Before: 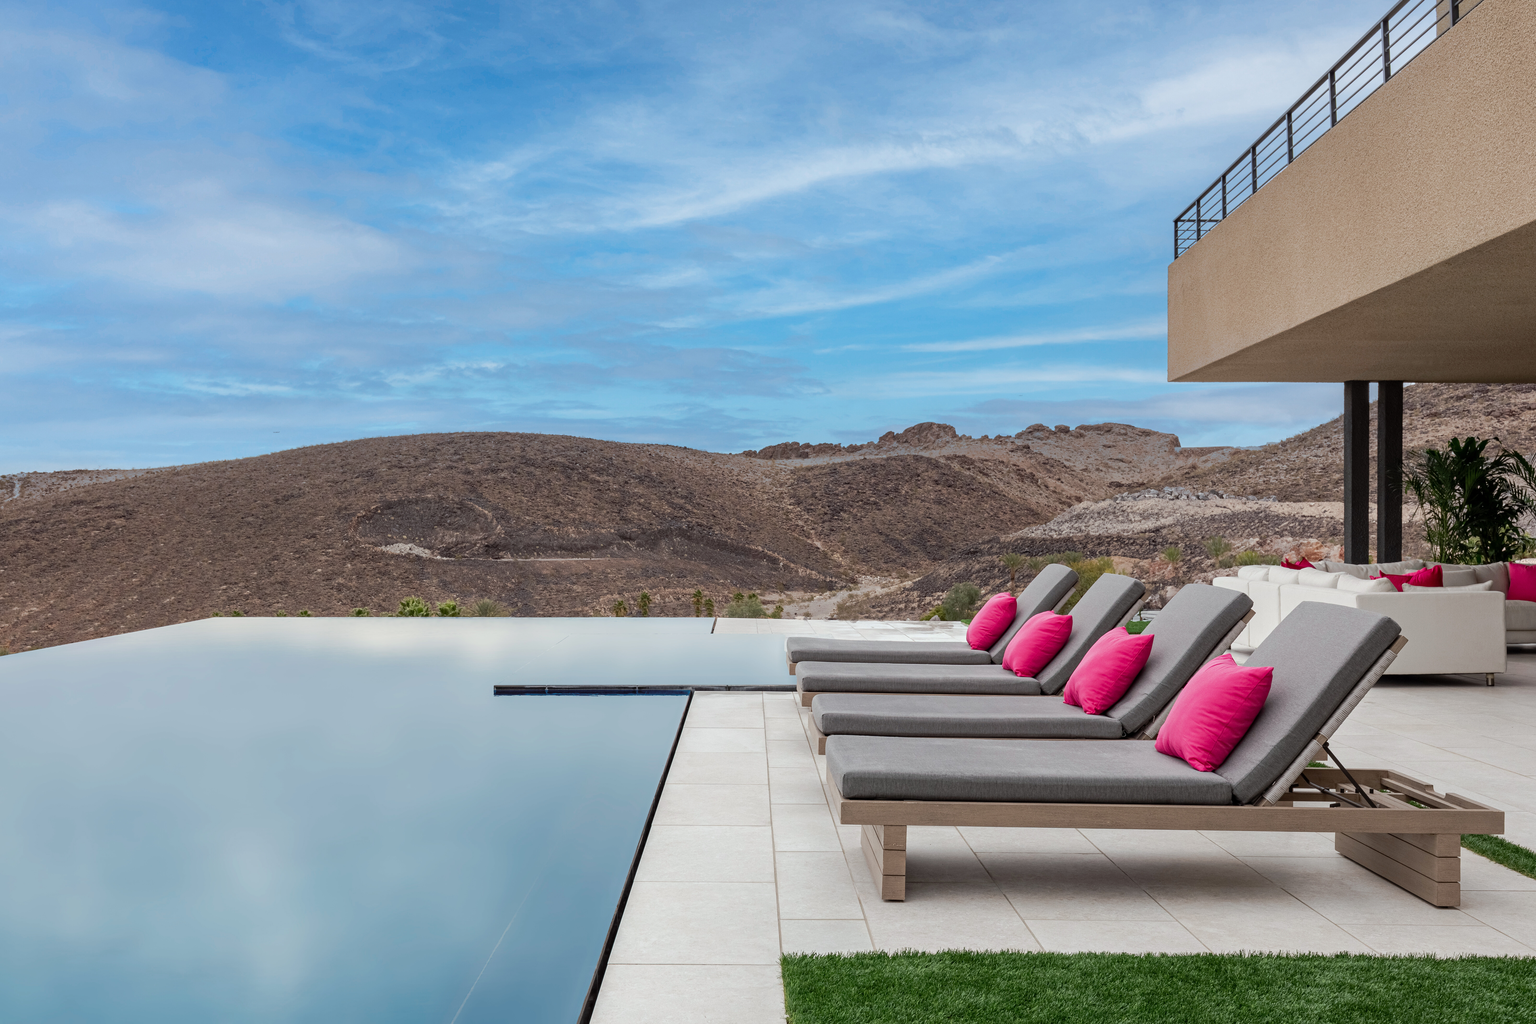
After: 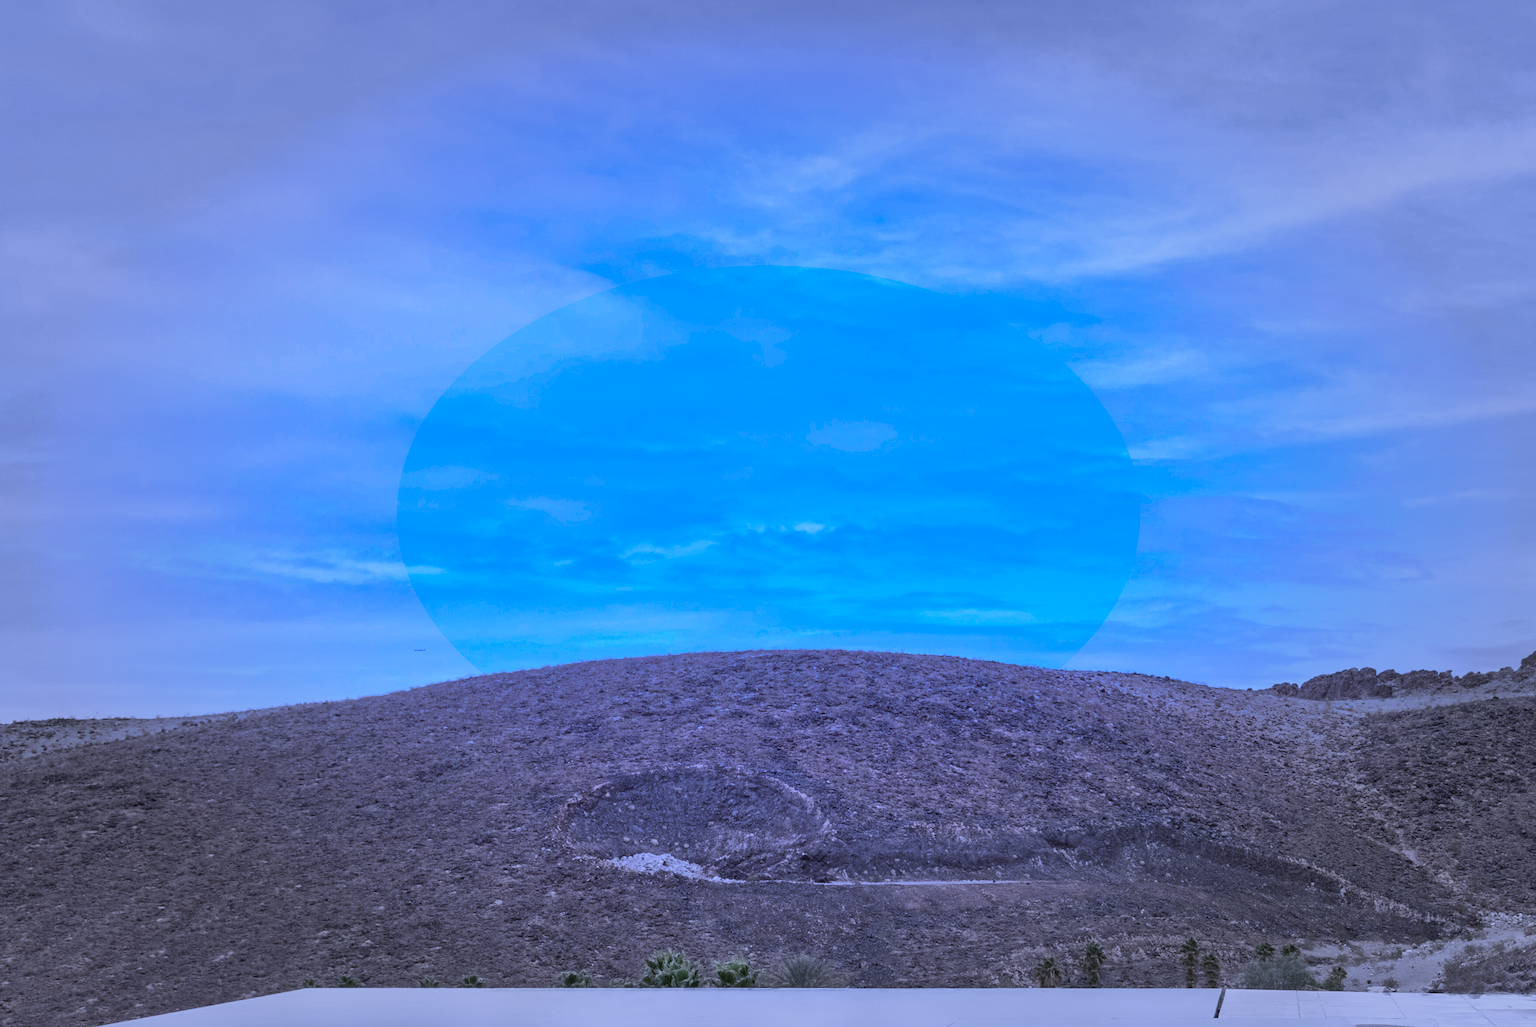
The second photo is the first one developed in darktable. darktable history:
crop and rotate: left 3.047%, top 7.509%, right 42.236%, bottom 37.598%
vignetting: fall-off start 48.41%, automatic ratio true, width/height ratio 1.29, unbound false
color calibration: output R [1.063, -0.012, -0.003, 0], output B [-0.079, 0.047, 1, 0], illuminant custom, x 0.46, y 0.43, temperature 2642.66 K
shadows and highlights: soften with gaussian
